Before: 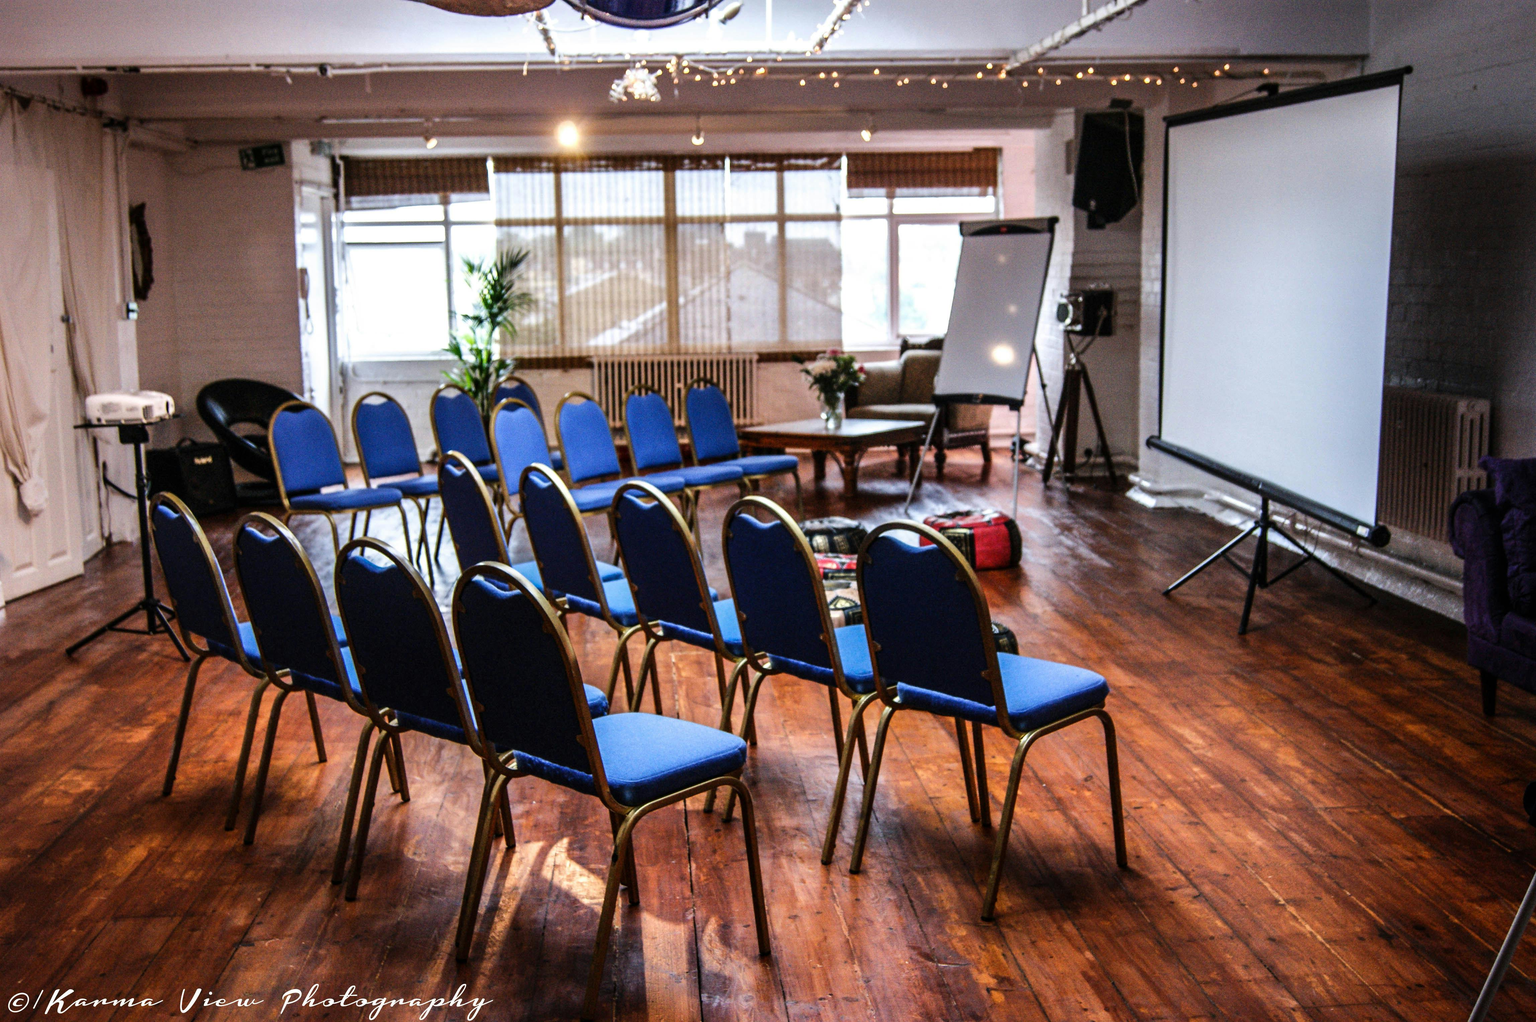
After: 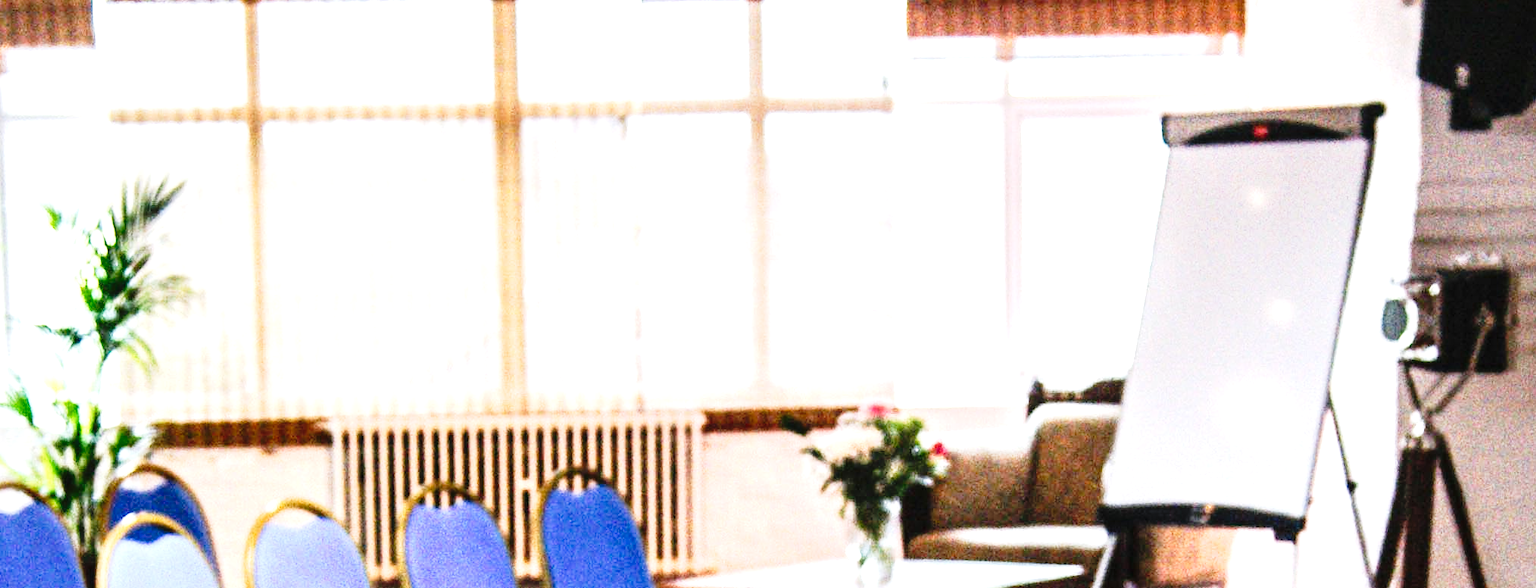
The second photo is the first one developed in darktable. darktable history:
crop: left 29.103%, top 16.807%, right 26.721%, bottom 57.743%
tone curve: curves: ch0 [(0, 0.014) (0.17, 0.099) (0.398, 0.423) (0.728, 0.808) (0.877, 0.91) (0.99, 0.955)]; ch1 [(0, 0) (0.377, 0.325) (0.493, 0.491) (0.505, 0.504) (0.515, 0.515) (0.554, 0.575) (0.623, 0.643) (0.701, 0.718) (1, 1)]; ch2 [(0, 0) (0.423, 0.453) (0.481, 0.485) (0.501, 0.501) (0.531, 0.527) (0.586, 0.597) (0.663, 0.706) (0.717, 0.753) (1, 0.991)], preserve colors none
exposure: black level correction 0, exposure 2 EV, compensate highlight preservation false
